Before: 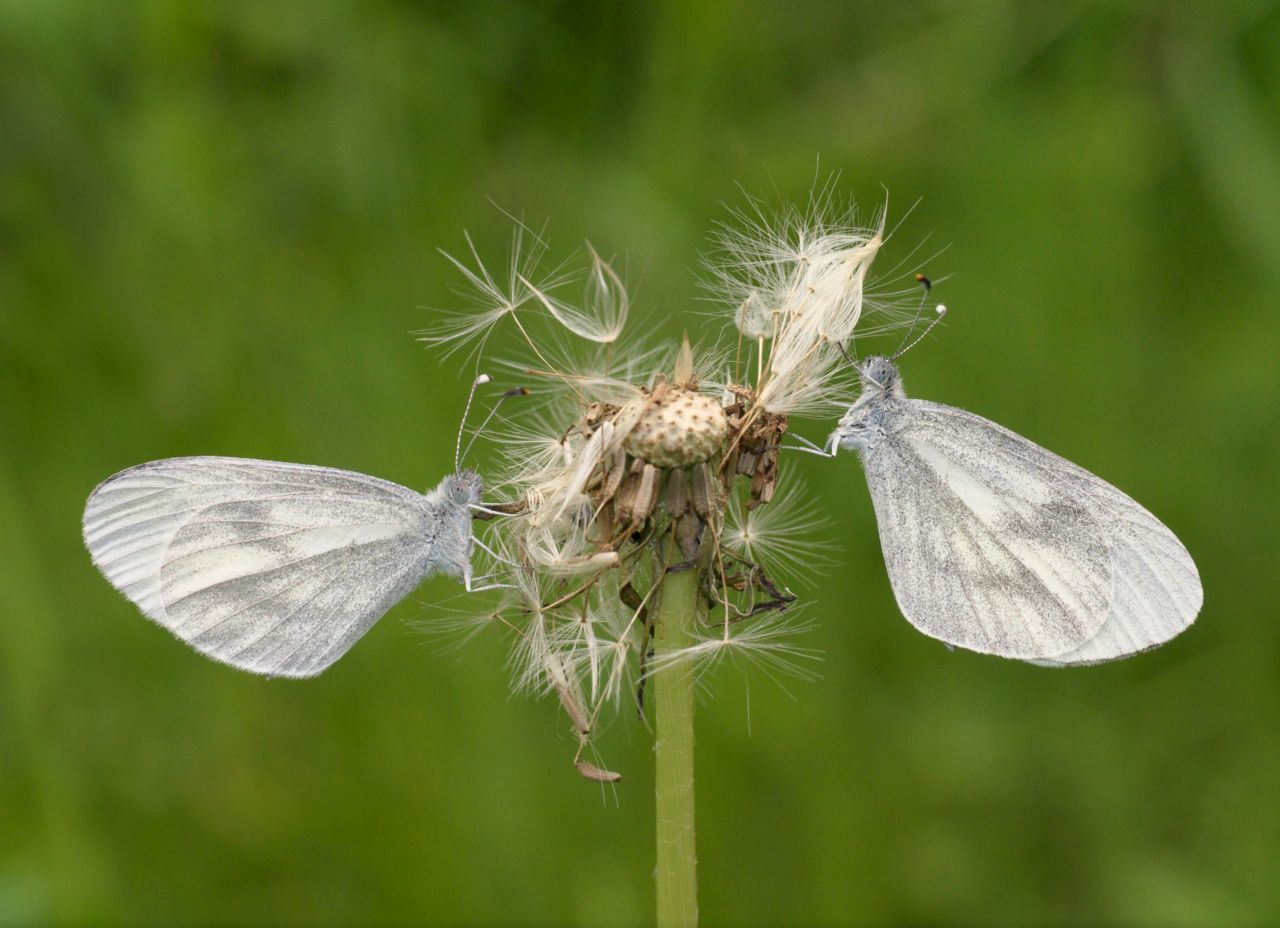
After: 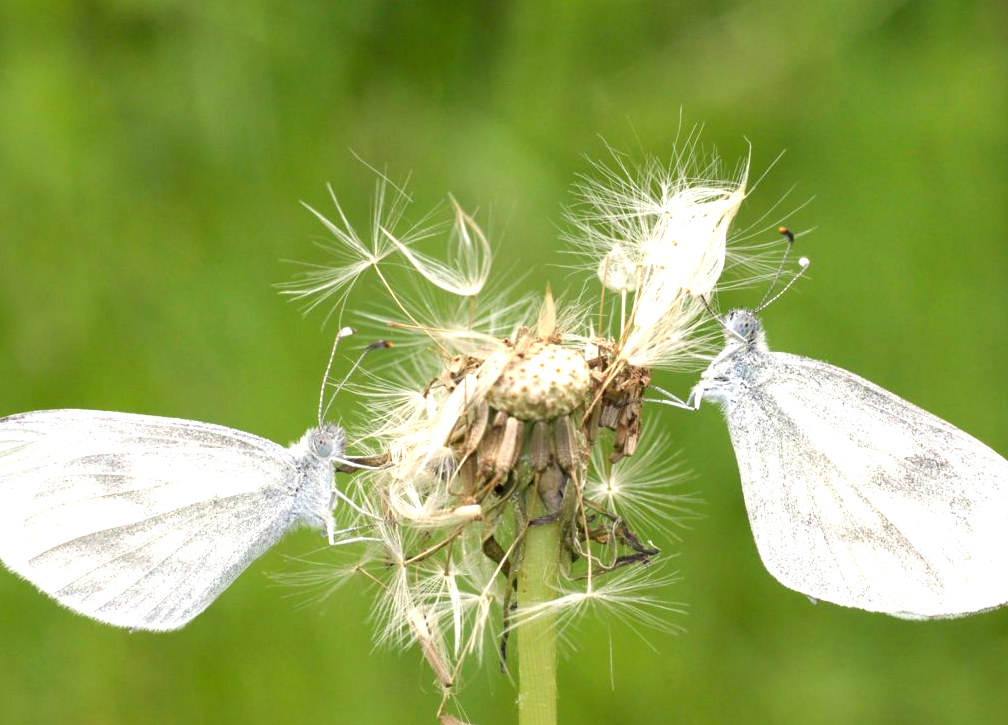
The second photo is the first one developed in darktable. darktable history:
rotate and perspective: automatic cropping original format, crop left 0, crop top 0
exposure: black level correction 0, exposure 1 EV, compensate exposure bias true, compensate highlight preservation false
crop and rotate: left 10.77%, top 5.1%, right 10.41%, bottom 16.76%
